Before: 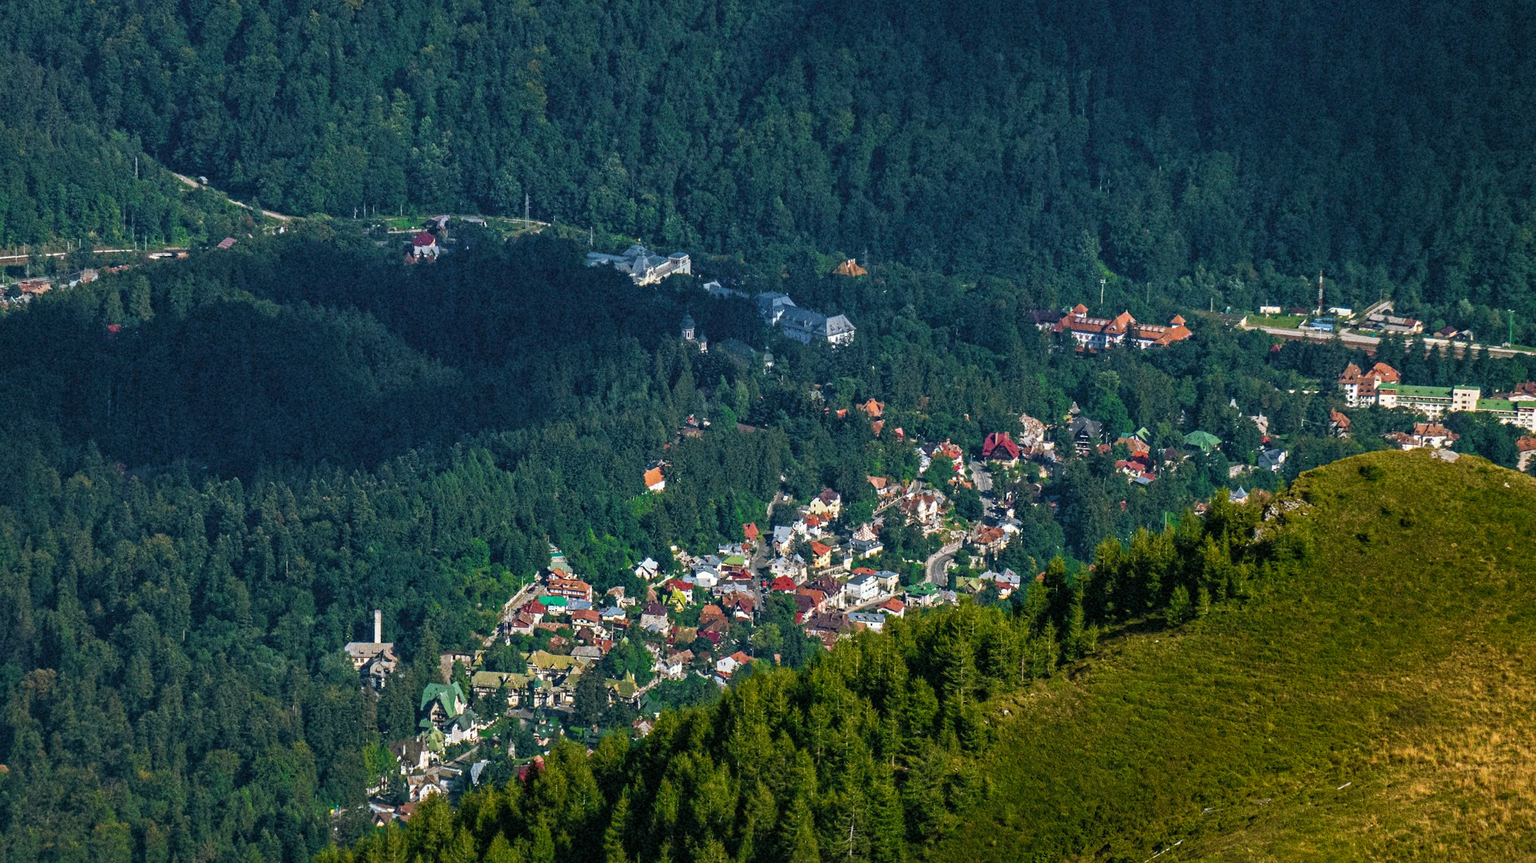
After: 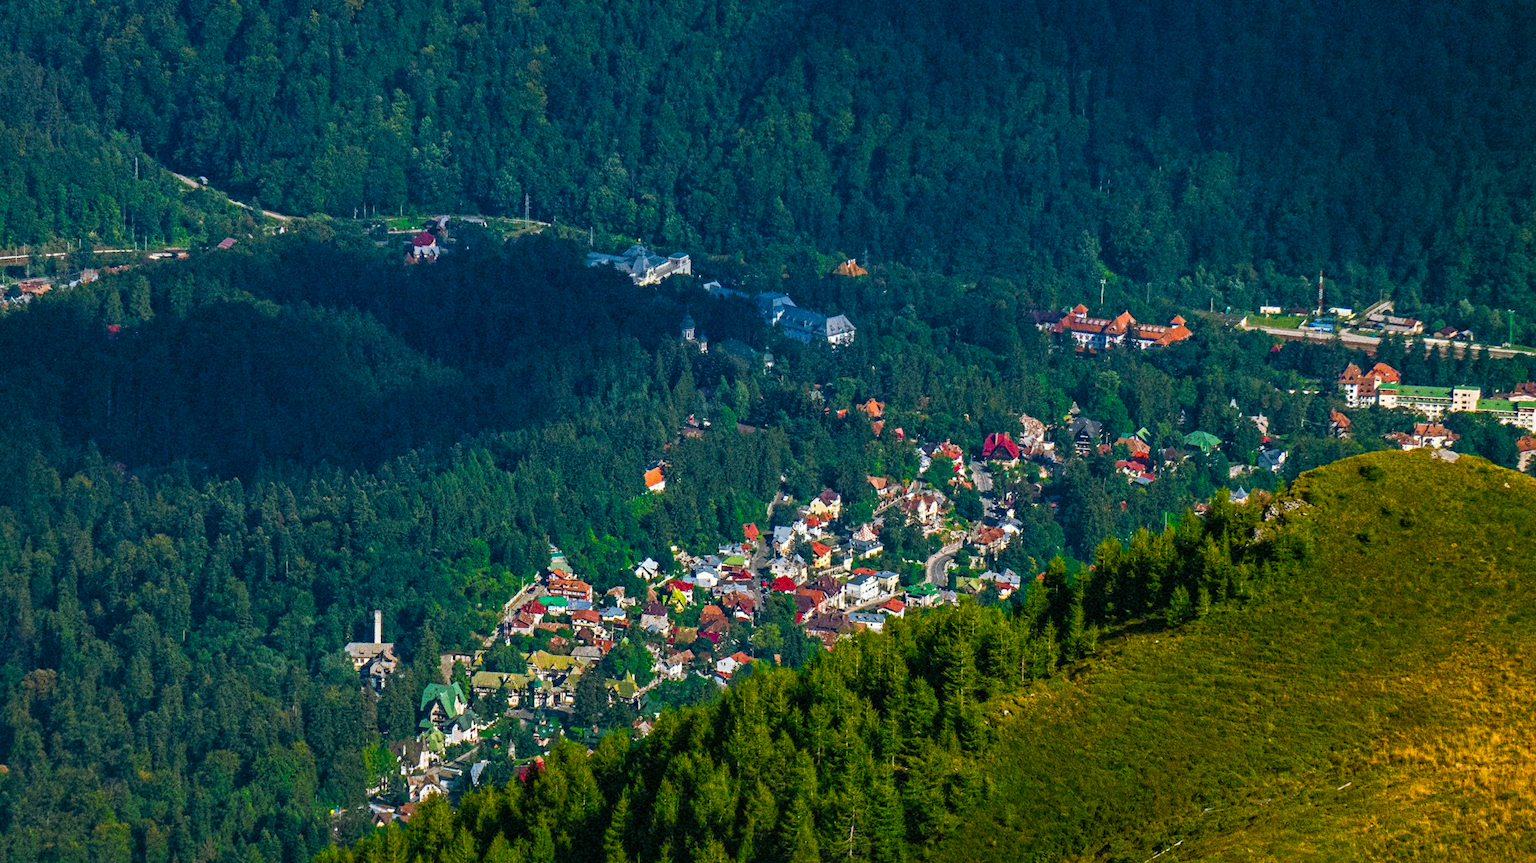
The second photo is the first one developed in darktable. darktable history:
contrast brightness saturation: contrast 0.04, saturation 0.07
color zones: curves: ch0 [(0, 0.613) (0.01, 0.613) (0.245, 0.448) (0.498, 0.529) (0.642, 0.665) (0.879, 0.777) (0.99, 0.613)]; ch1 [(0, 0) (0.143, 0) (0.286, 0) (0.429, 0) (0.571, 0) (0.714, 0) (0.857, 0)], mix -131.09%
